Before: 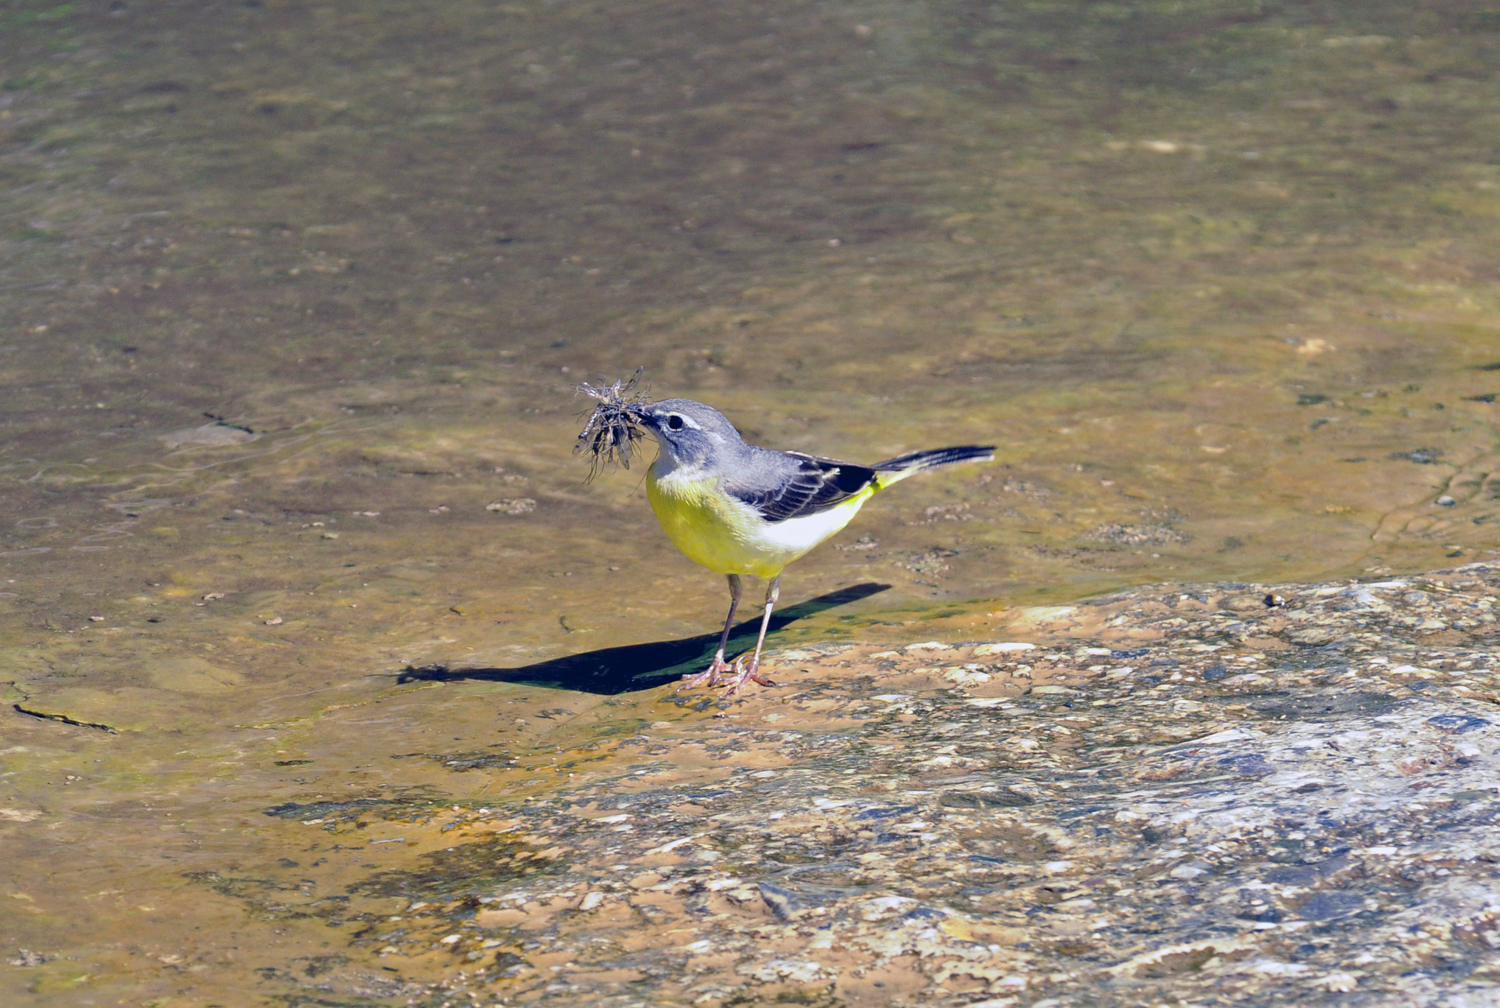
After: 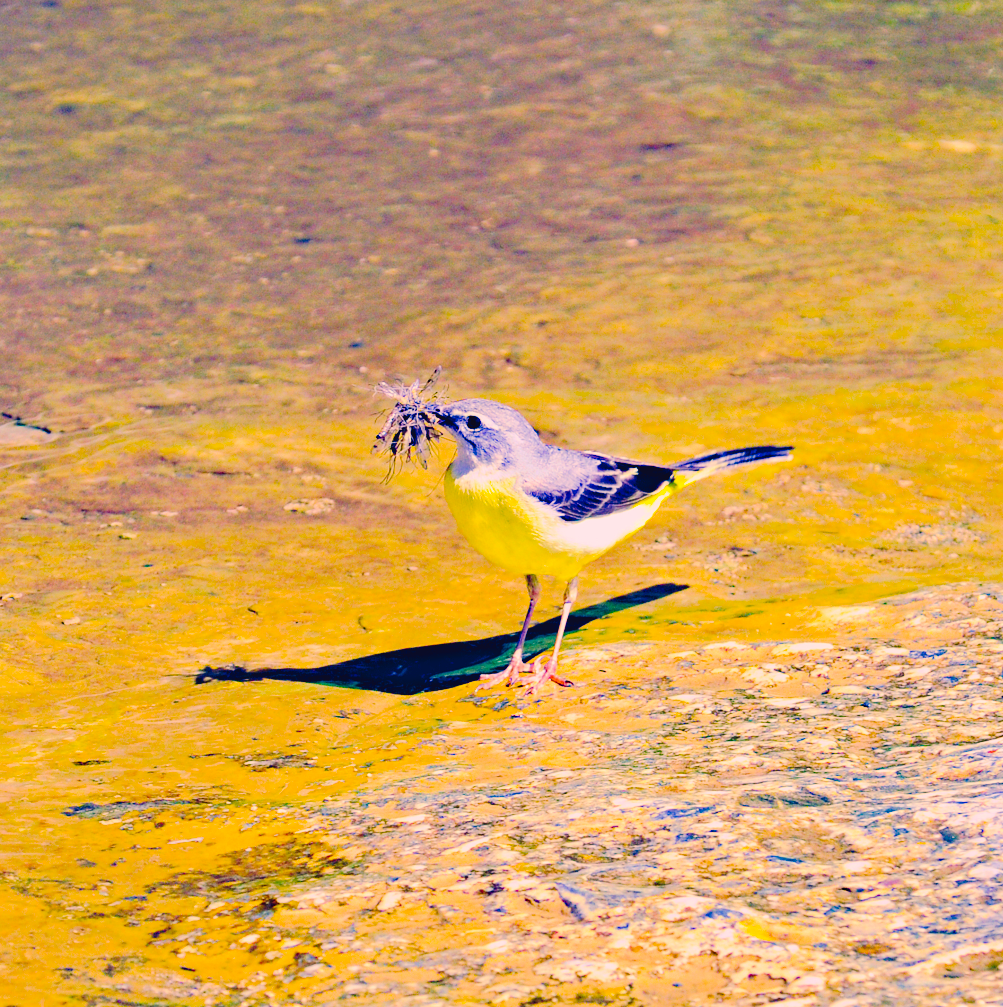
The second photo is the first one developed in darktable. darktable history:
filmic rgb: black relative exposure -7.65 EV, white relative exposure 4.56 EV, threshold 2.94 EV, hardness 3.61, color science v6 (2022), enable highlight reconstruction true
crop and rotate: left 13.477%, right 19.639%
color correction: highlights a* 11.3, highlights b* 12.38
color balance rgb: highlights gain › chroma 2.034%, highlights gain › hue 65.44°, global offset › luminance 0.778%, linear chroma grading › global chroma 15.3%, perceptual saturation grading › global saturation 30.501%, perceptual brilliance grading › global brilliance -1.731%, perceptual brilliance grading › highlights -0.809%, perceptual brilliance grading › mid-tones -0.961%, perceptual brilliance grading › shadows -1.232%, global vibrance 20%
exposure: black level correction 0.001, exposure 1.036 EV, compensate highlight preservation false
haze removal: strength 0.299, distance 0.25, compatibility mode true, adaptive false
tone curve: curves: ch0 [(0, 0) (0.003, 0.018) (0.011, 0.021) (0.025, 0.028) (0.044, 0.039) (0.069, 0.05) (0.1, 0.06) (0.136, 0.081) (0.177, 0.117) (0.224, 0.161) (0.277, 0.226) (0.335, 0.315) (0.399, 0.421) (0.468, 0.53) (0.543, 0.627) (0.623, 0.726) (0.709, 0.789) (0.801, 0.859) (0.898, 0.924) (1, 1)], preserve colors none
